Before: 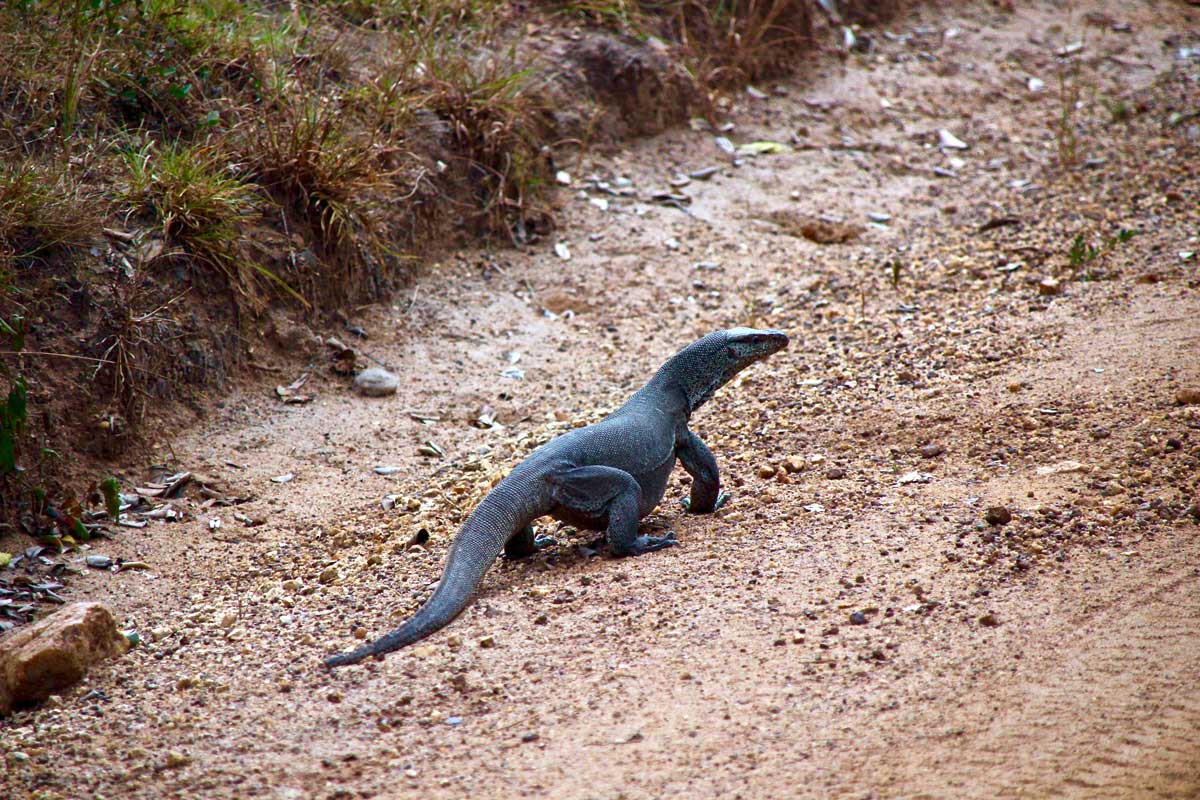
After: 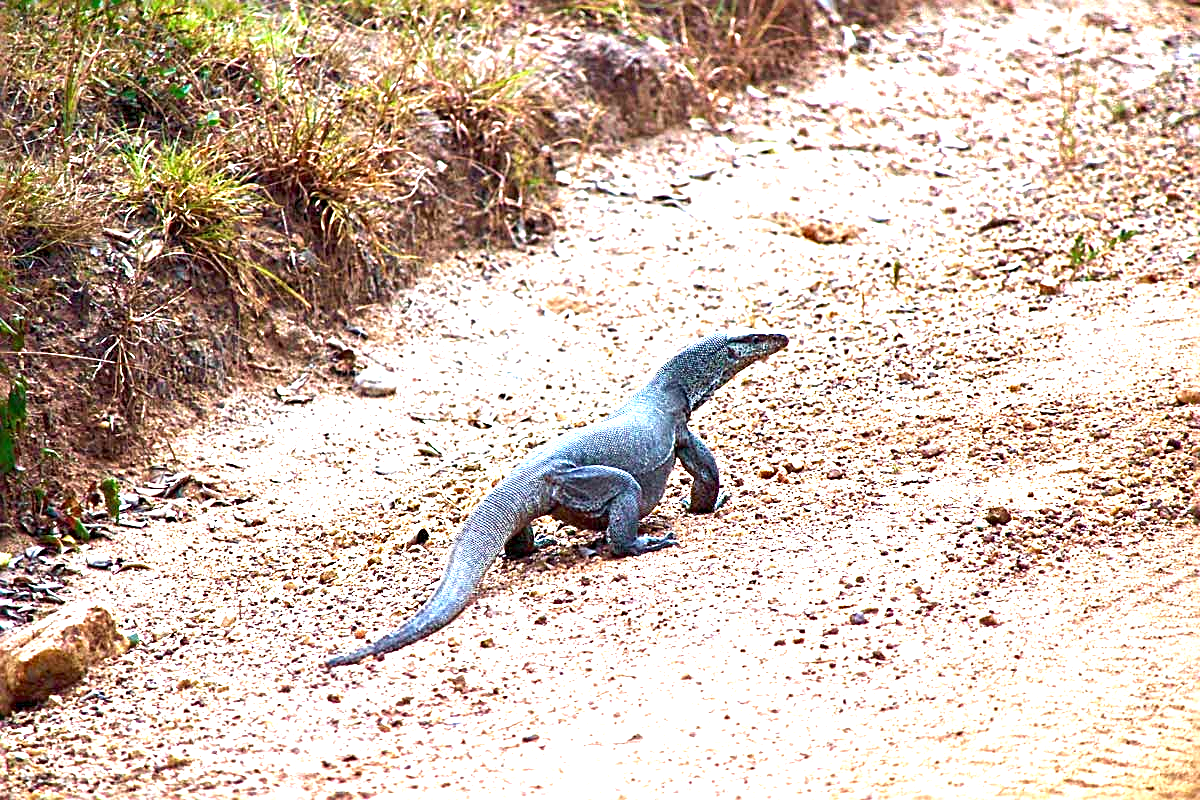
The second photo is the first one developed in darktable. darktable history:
sharpen: radius 2.584, amount 0.688
exposure: black level correction 0, exposure 1.975 EV, compensate exposure bias true, compensate highlight preservation false
